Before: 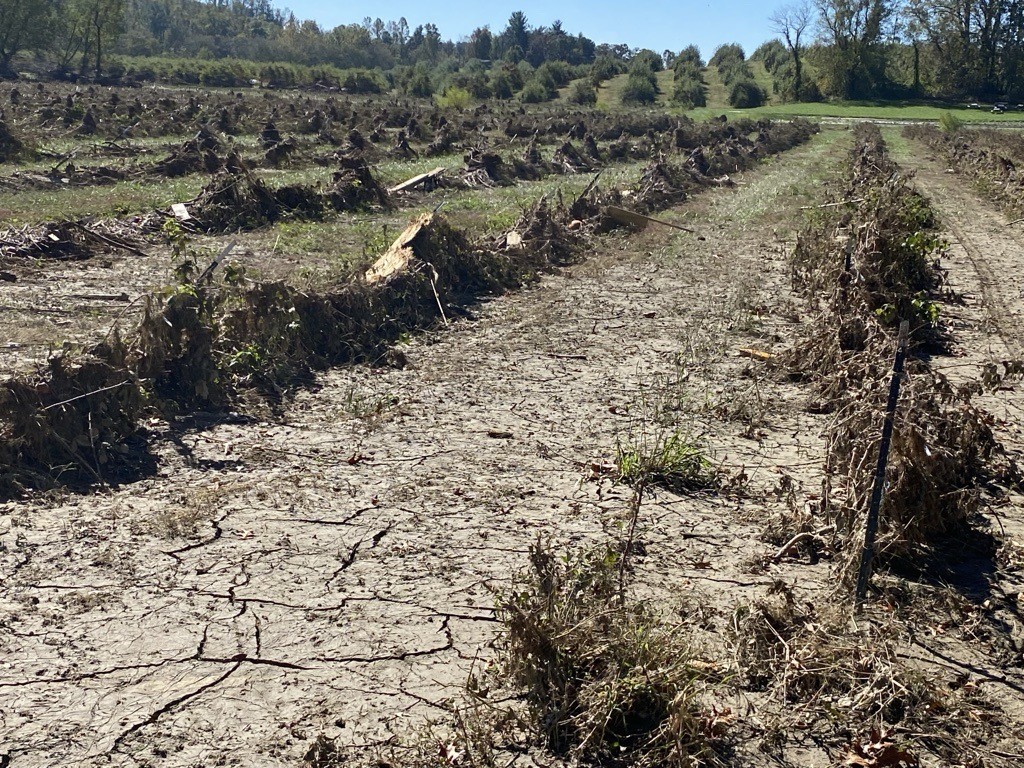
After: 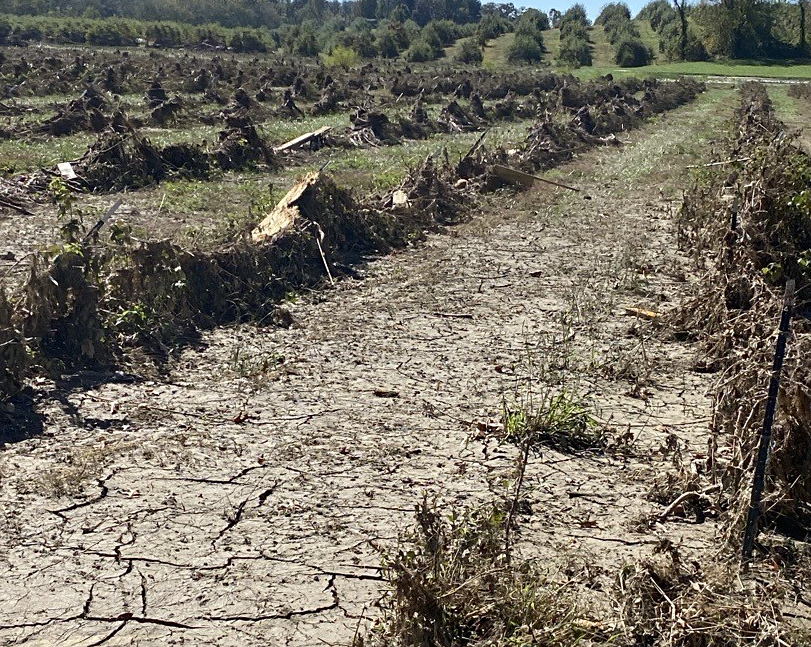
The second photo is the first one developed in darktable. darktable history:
sharpen: amount 0.2
crop: left 11.225%, top 5.381%, right 9.565%, bottom 10.314%
